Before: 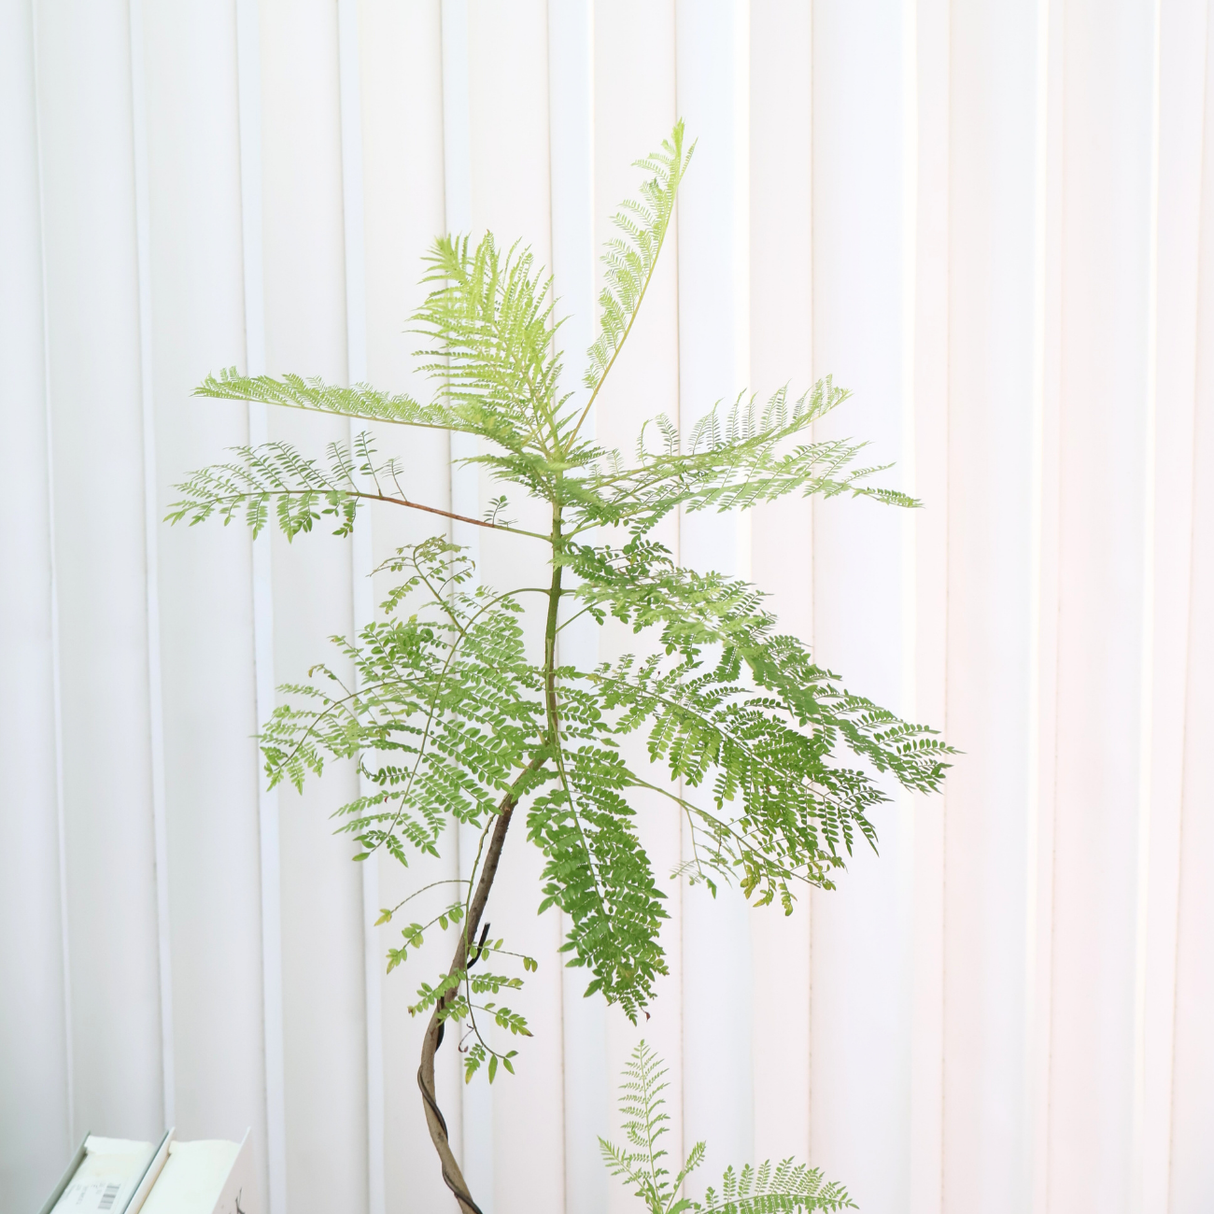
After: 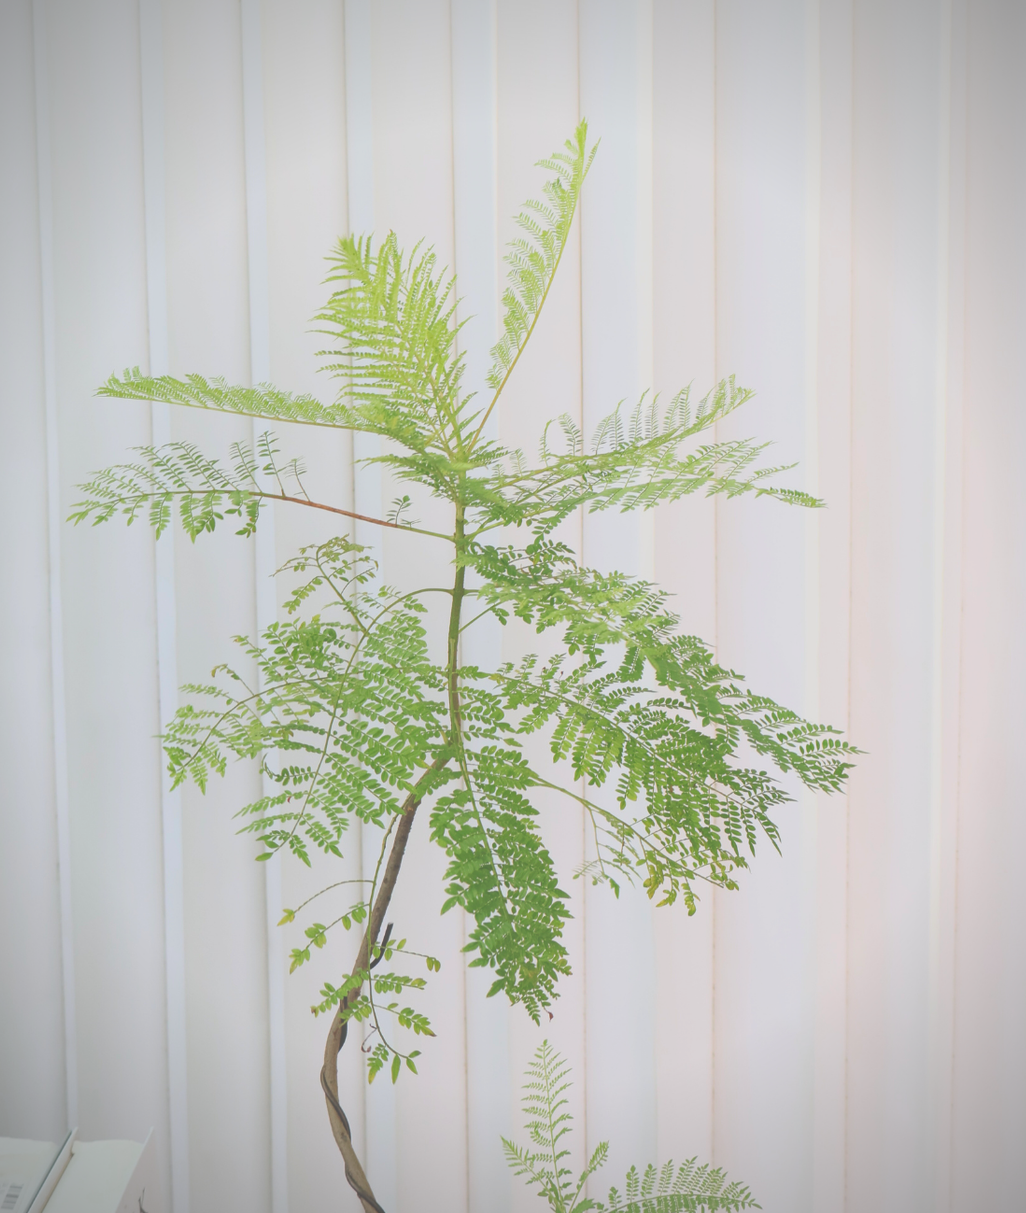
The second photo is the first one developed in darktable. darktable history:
crop: left 8.025%, right 7.421%
exposure: black level correction -0.061, exposure -0.05 EV, compensate highlight preservation false
contrast brightness saturation: contrast -0.204, saturation 0.187
vignetting: on, module defaults
